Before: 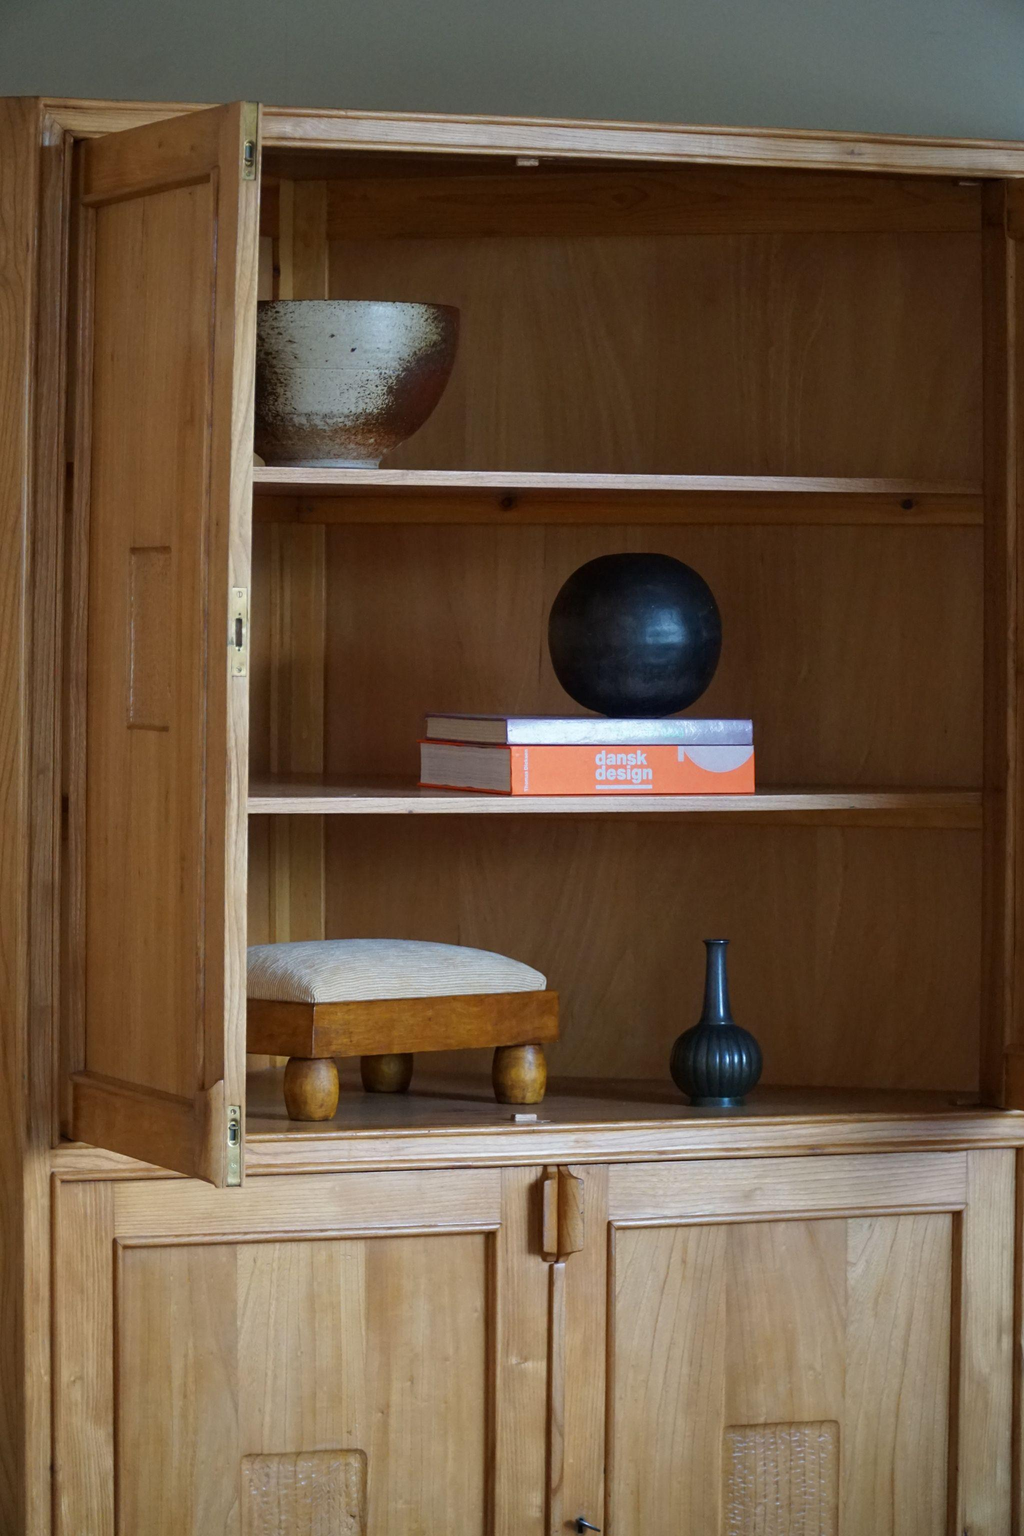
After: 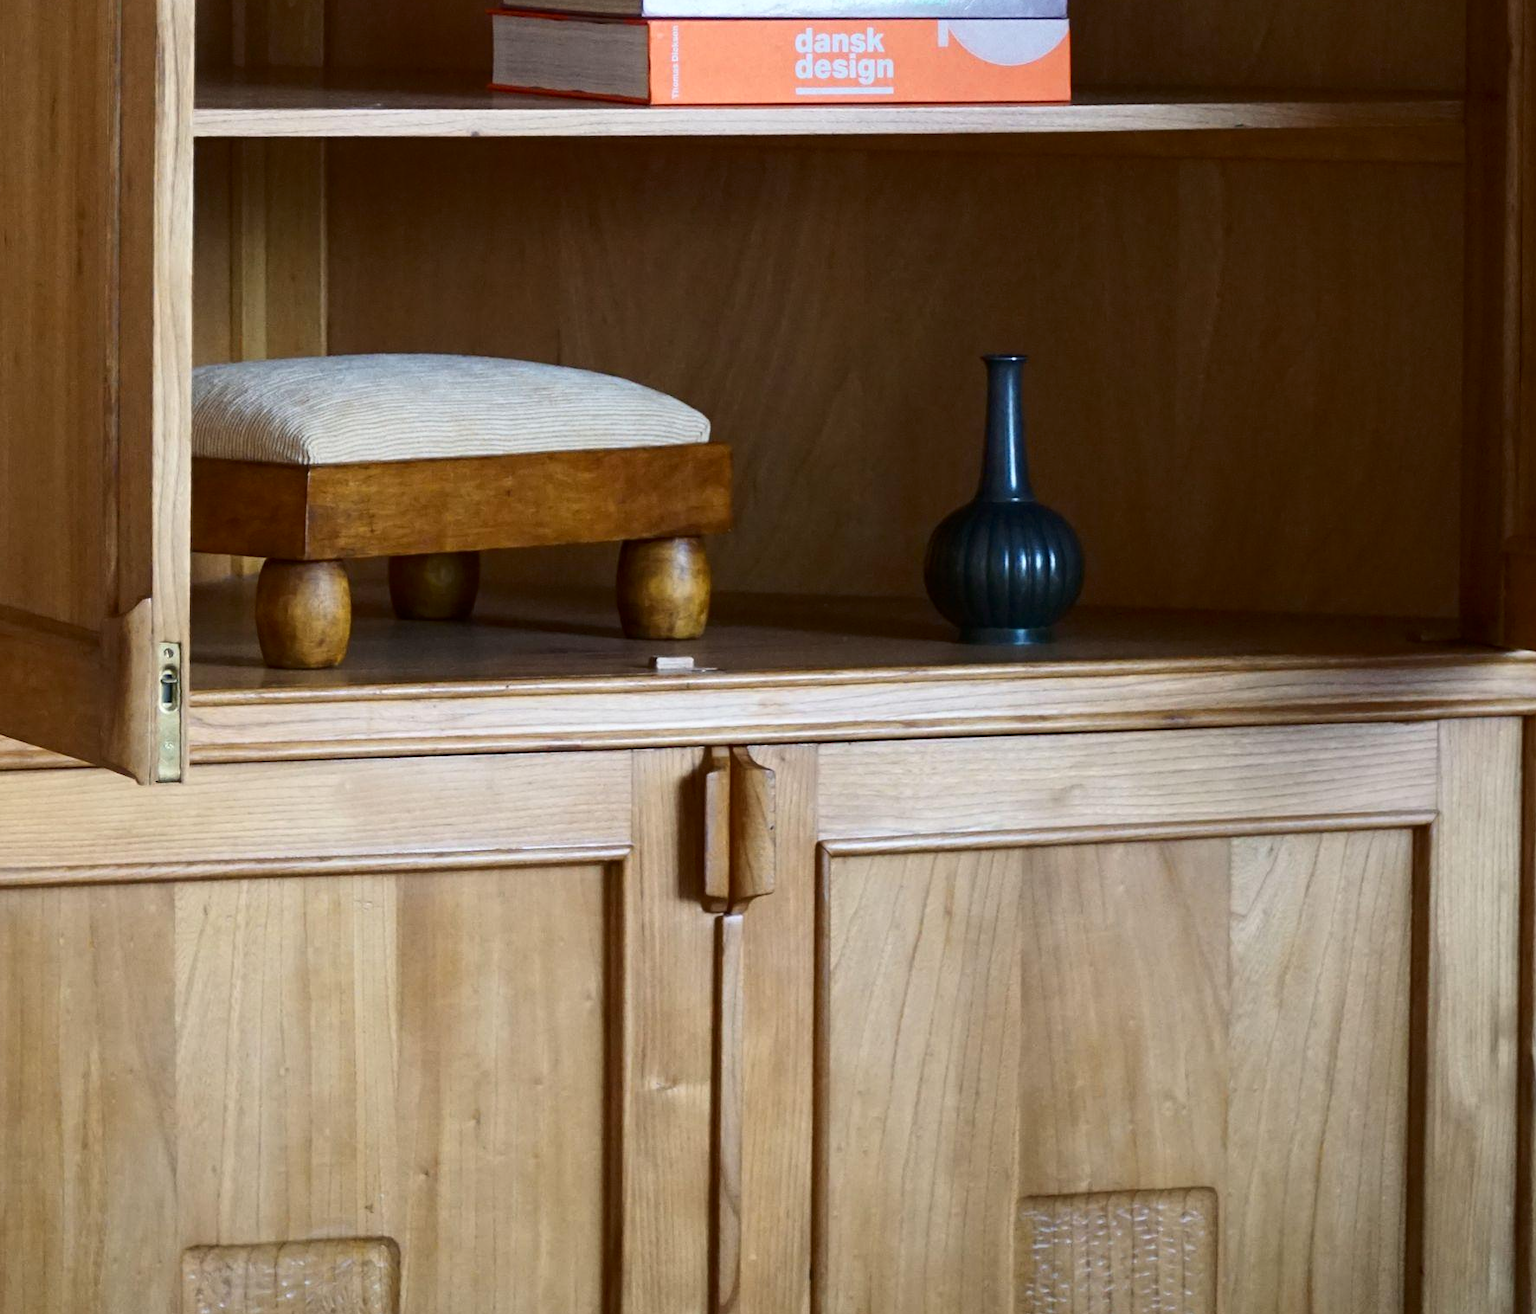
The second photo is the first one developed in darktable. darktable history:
crop and rotate: left 13.299%, top 47.84%, bottom 2.713%
contrast brightness saturation: contrast 0.223
